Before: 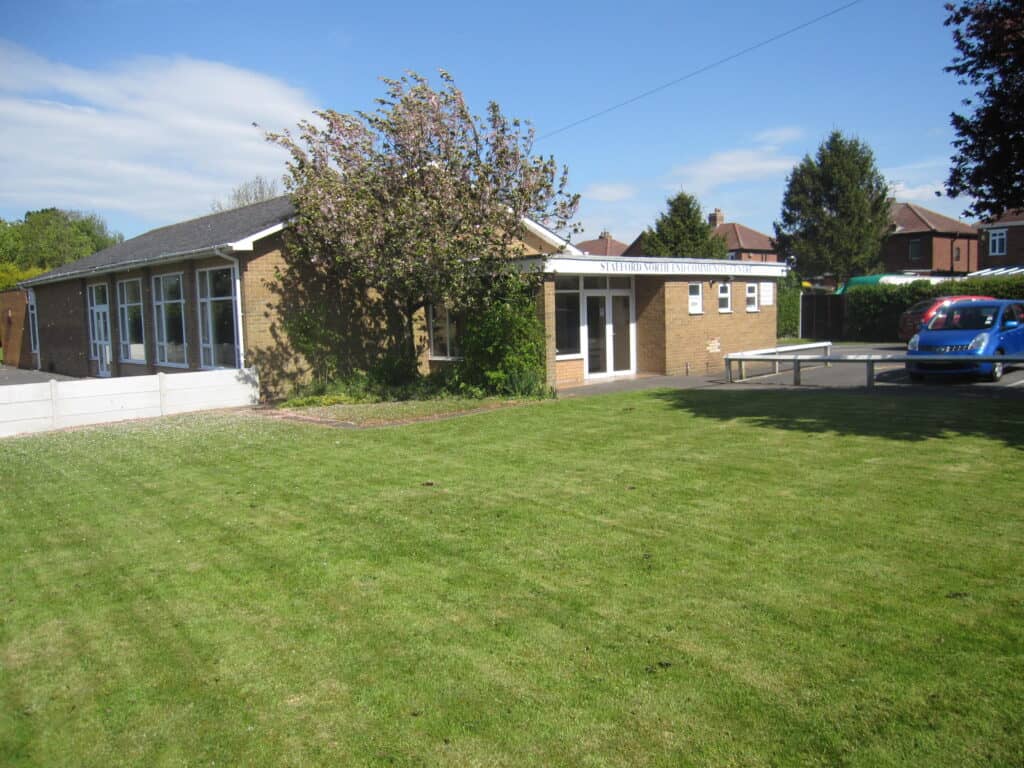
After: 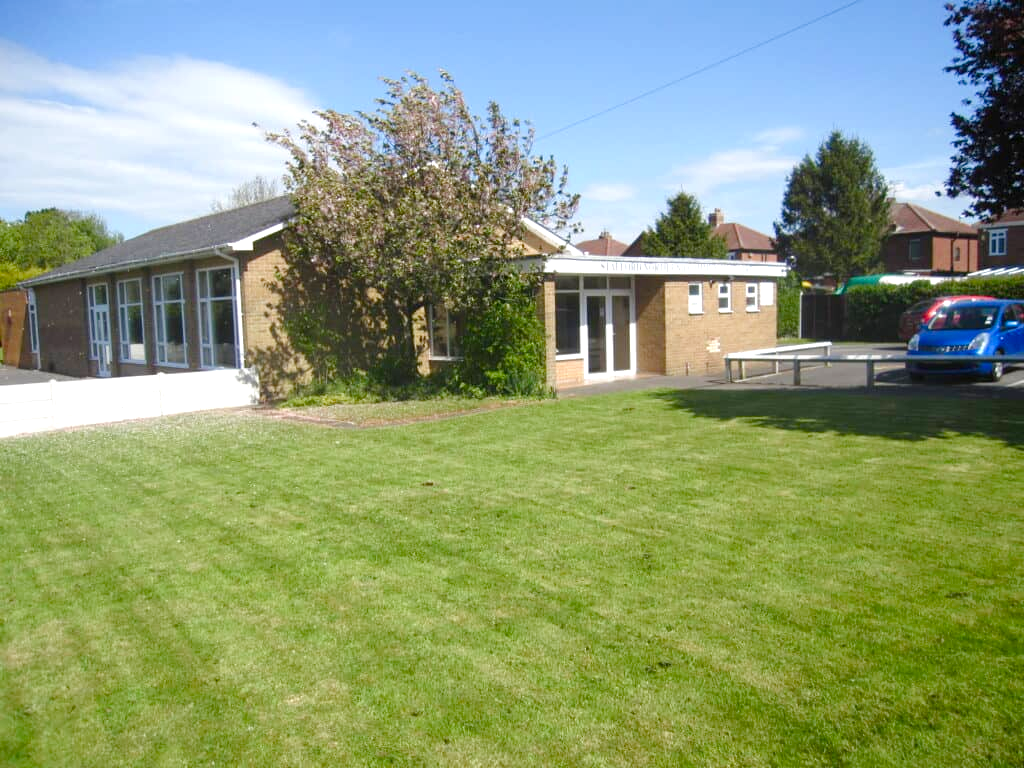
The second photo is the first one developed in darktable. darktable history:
white balance: emerald 1
color balance rgb: perceptual saturation grading › global saturation 20%, perceptual saturation grading › highlights -50%, perceptual saturation grading › shadows 30%, perceptual brilliance grading › global brilliance 10%, perceptual brilliance grading › shadows 15%
